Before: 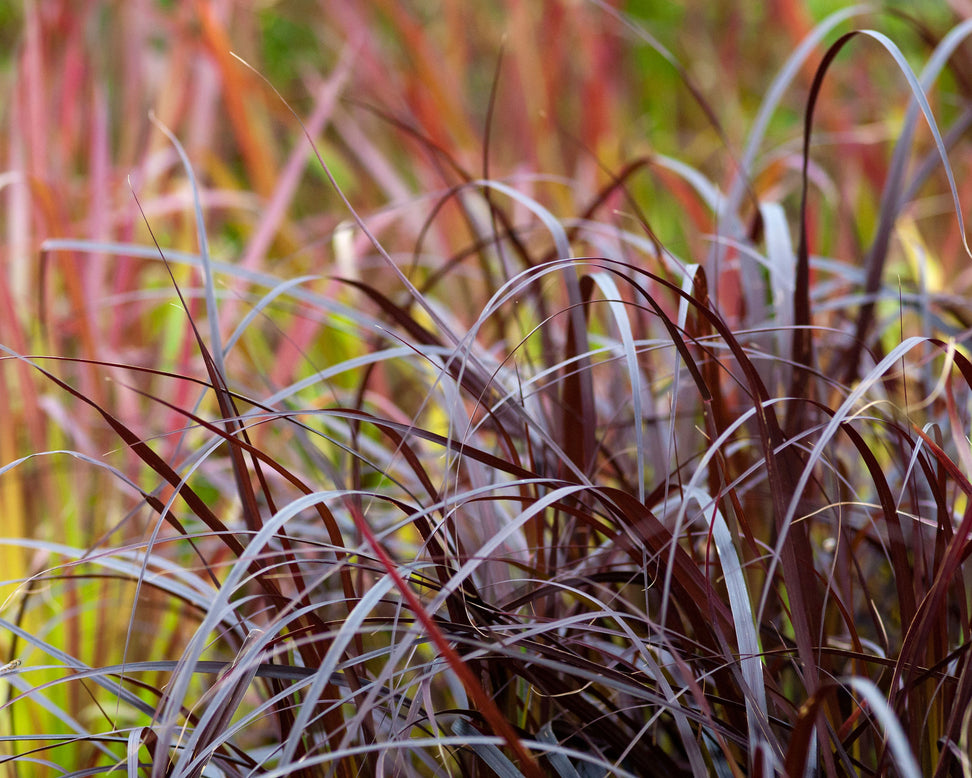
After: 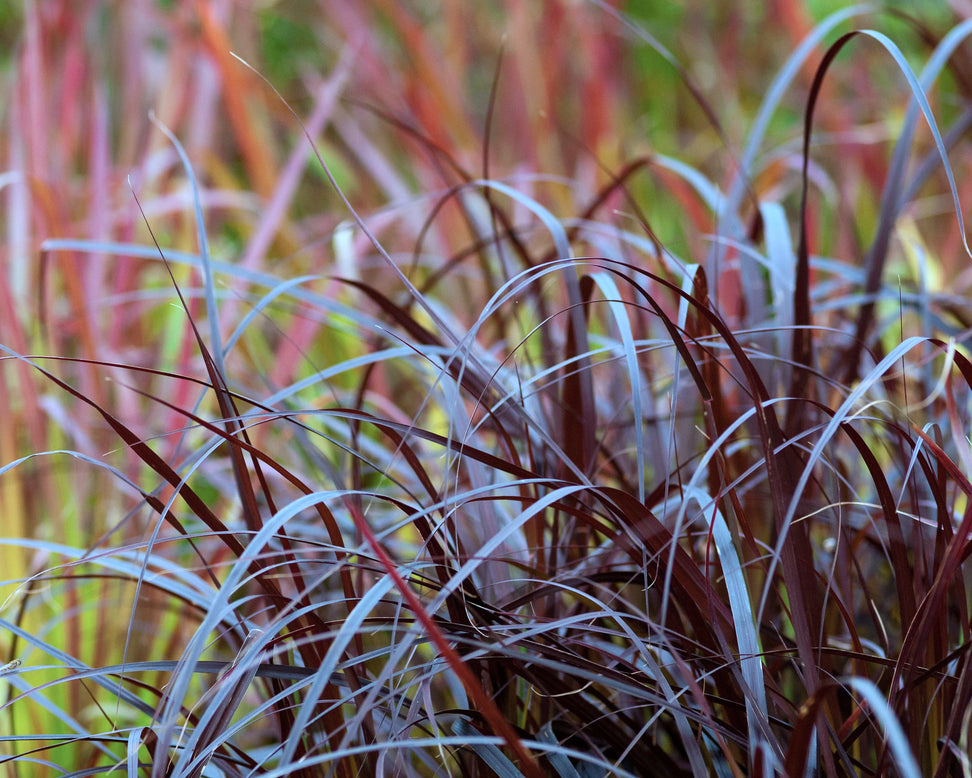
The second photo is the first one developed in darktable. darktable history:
color correction: highlights a* -9.35, highlights b* -23.15
exposure: exposure -0.01 EV, compensate highlight preservation false
tone equalizer: -8 EV -0.002 EV, -7 EV 0.005 EV, -6 EV -0.009 EV, -5 EV 0.011 EV, -4 EV -0.012 EV, -3 EV 0.007 EV, -2 EV -0.062 EV, -1 EV -0.293 EV, +0 EV -0.582 EV, smoothing diameter 2%, edges refinement/feathering 20, mask exposure compensation -1.57 EV, filter diffusion 5
